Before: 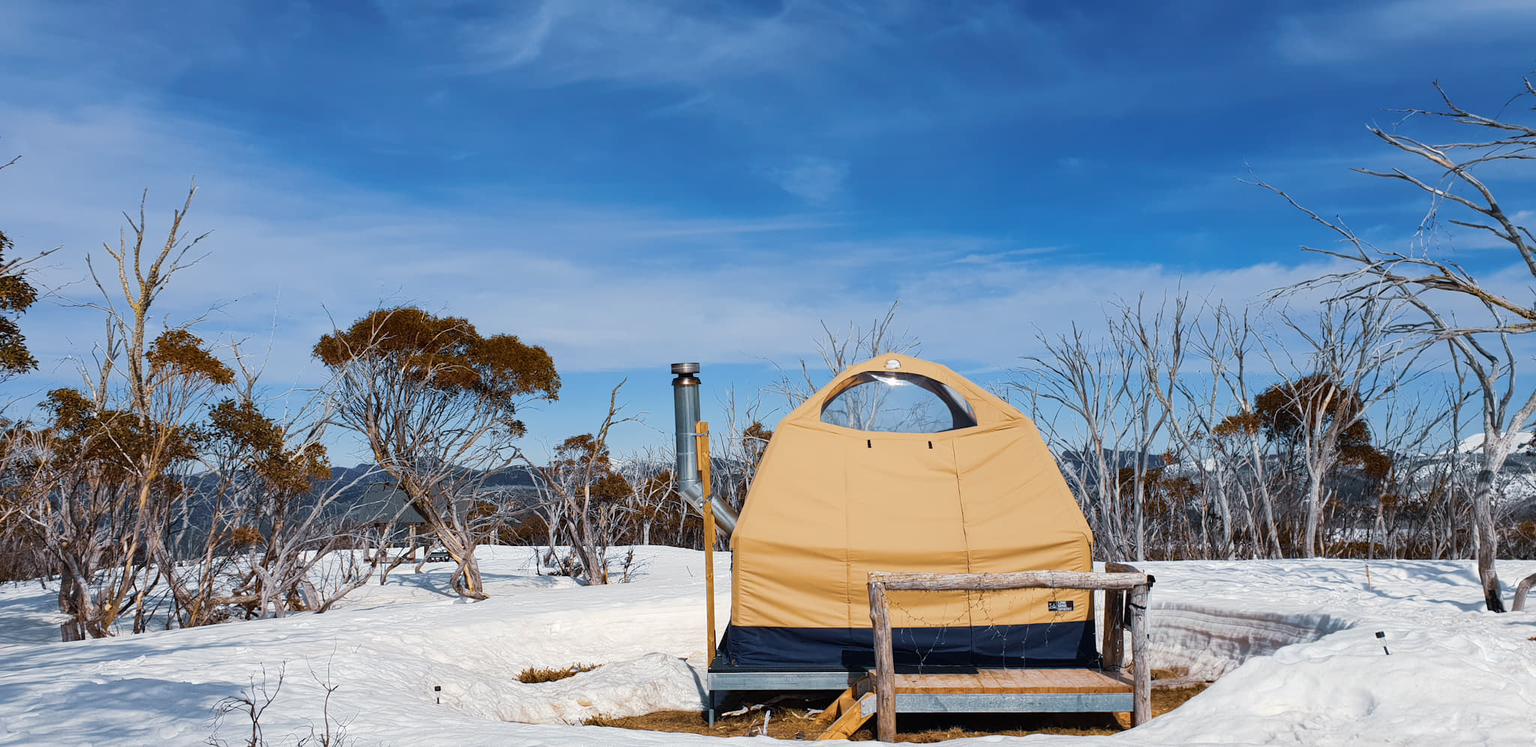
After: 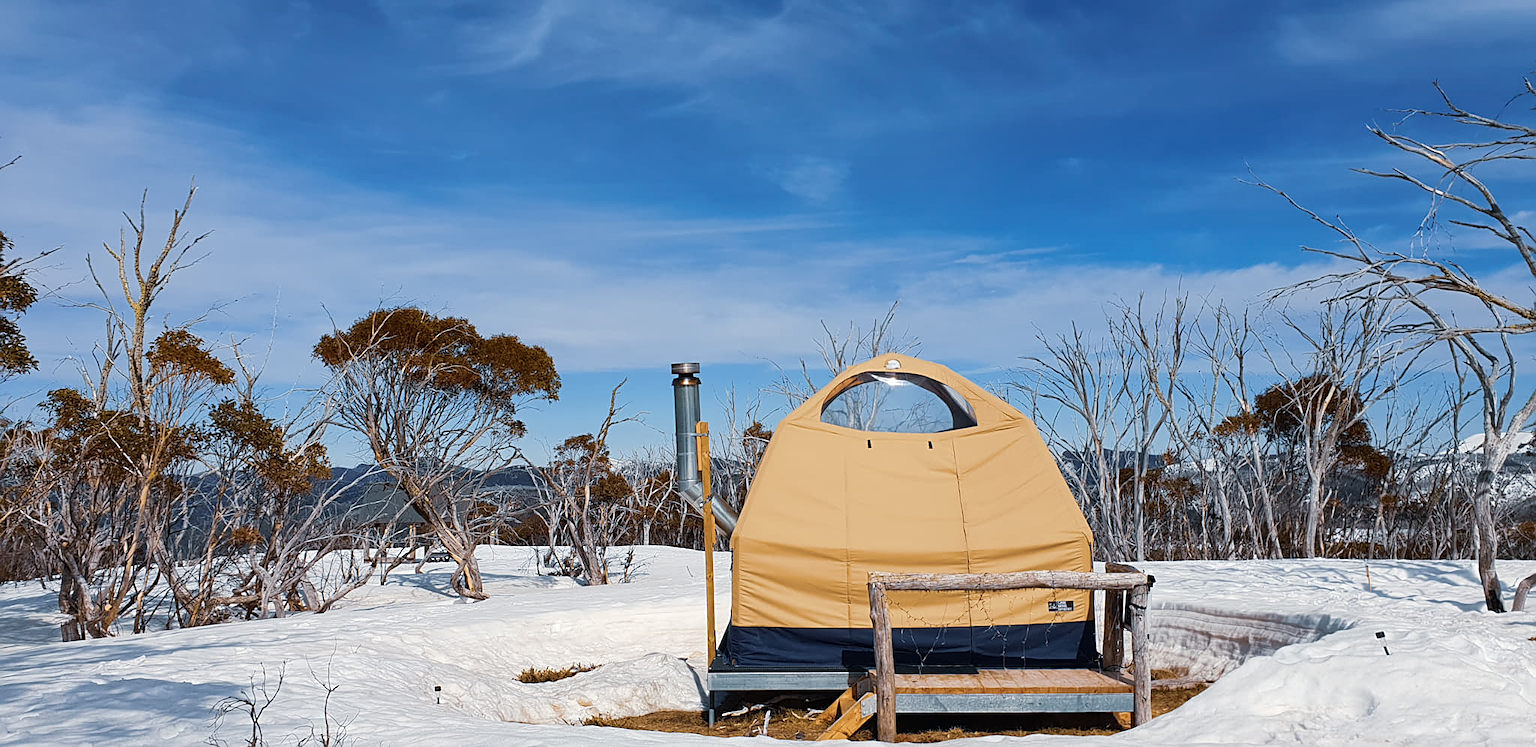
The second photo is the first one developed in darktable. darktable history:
sharpen: on, module defaults
local contrast: mode bilateral grid, contrast 10, coarseness 25, detail 110%, midtone range 0.2
